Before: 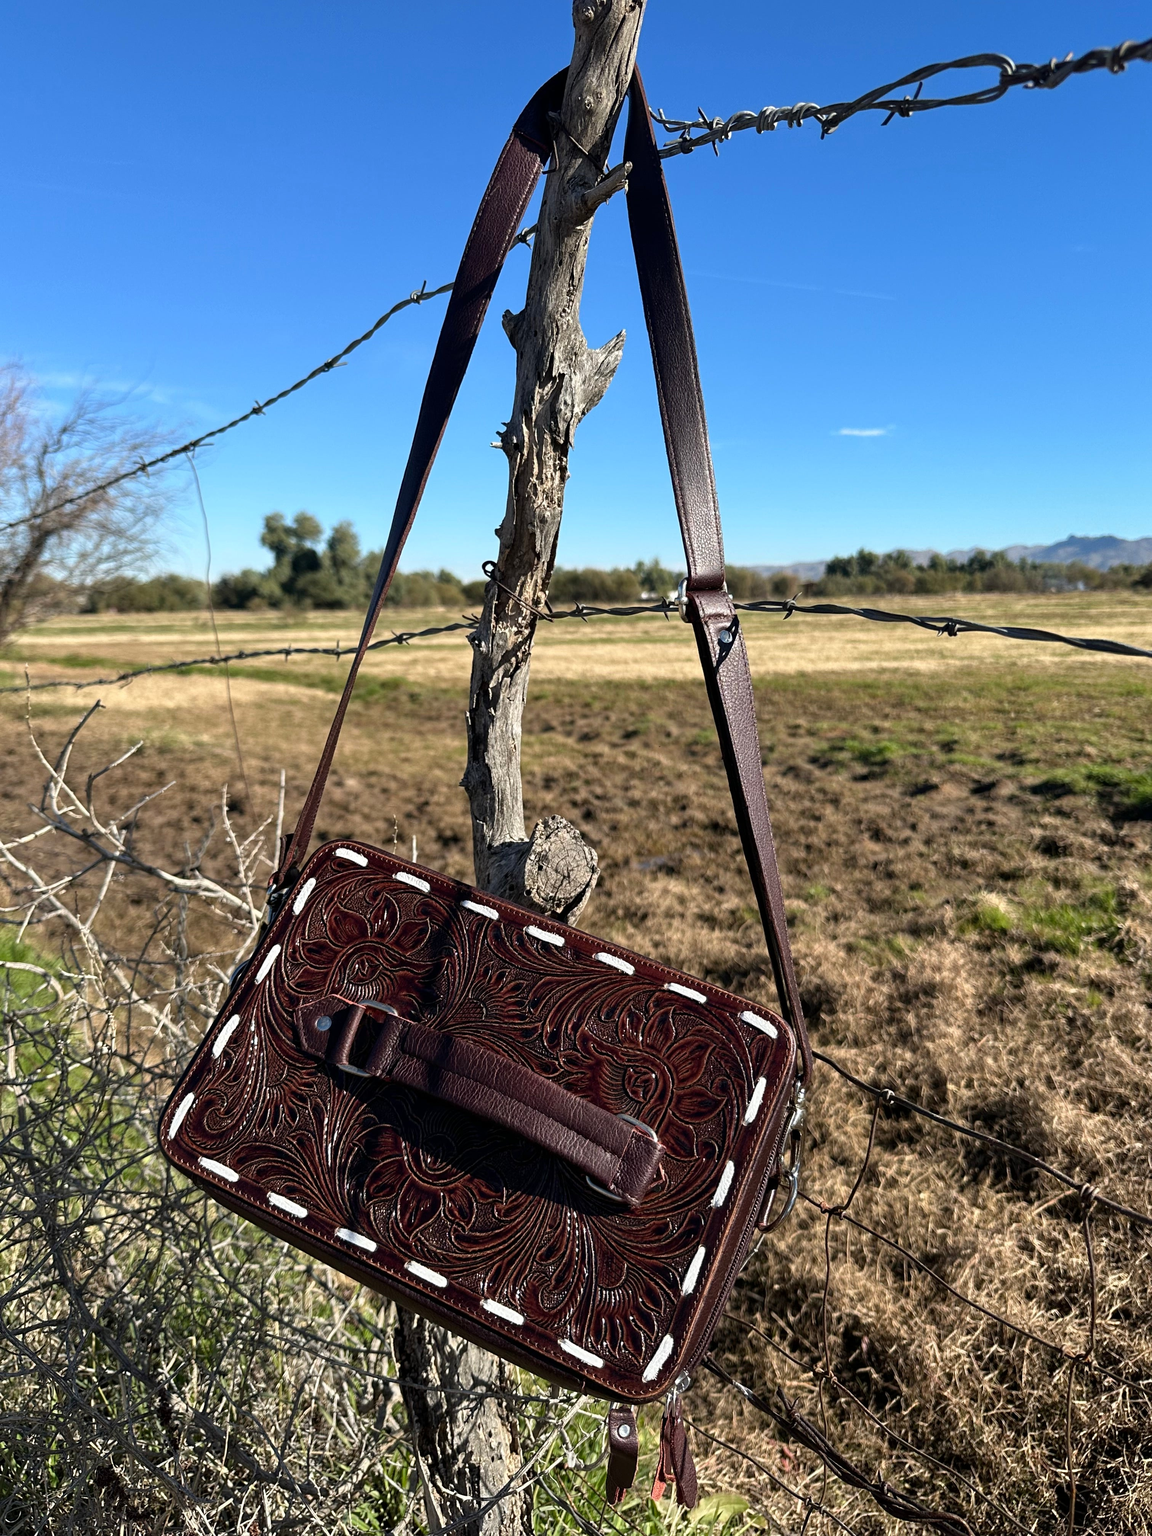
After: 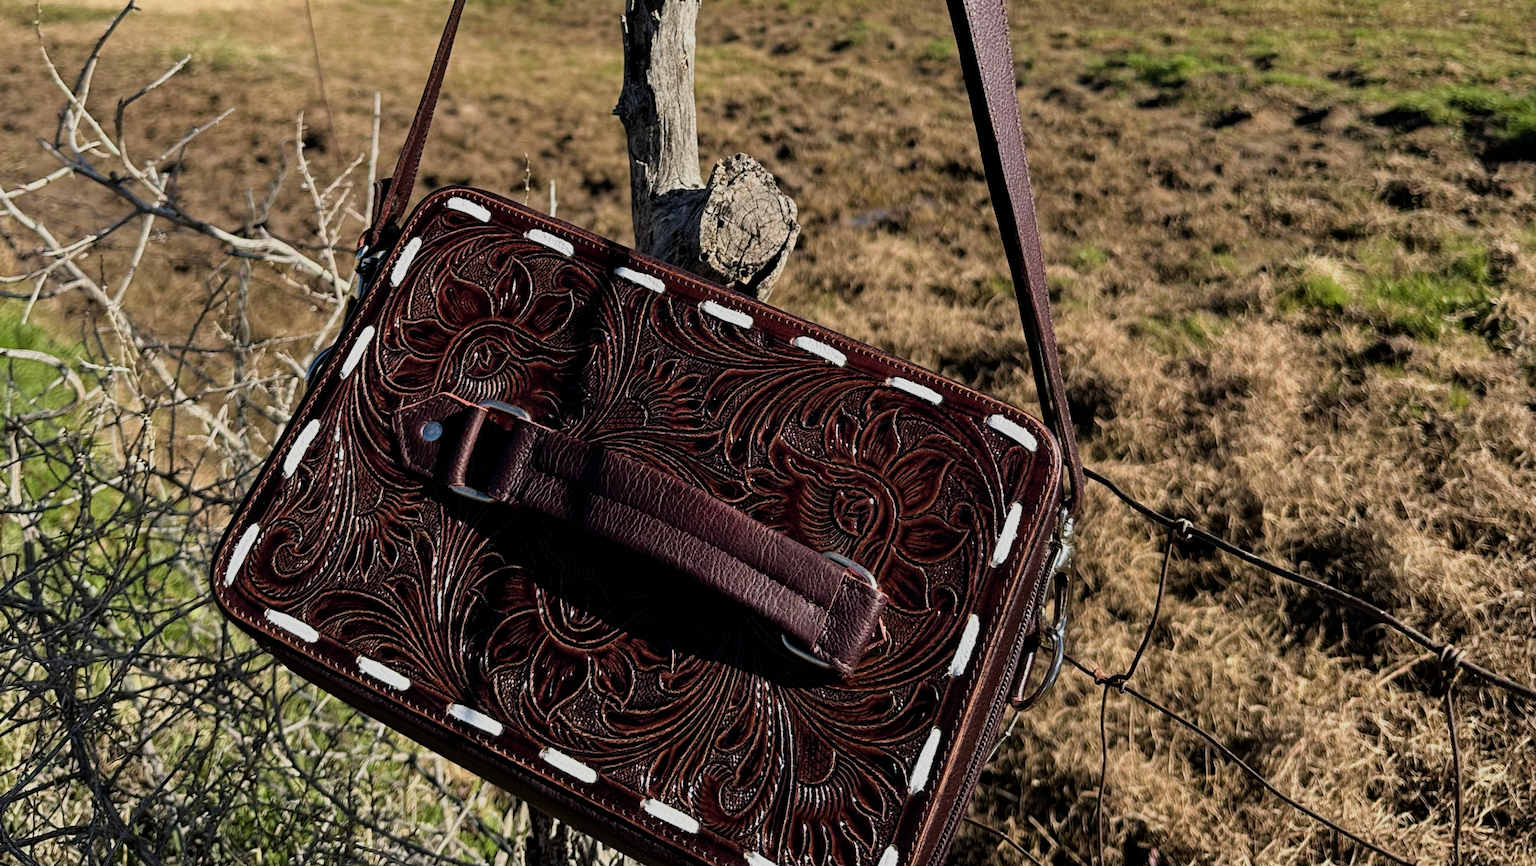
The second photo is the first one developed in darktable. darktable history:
velvia: on, module defaults
crop: top 45.597%, bottom 12.105%
filmic rgb: black relative exposure -8.03 EV, white relative exposure 4.06 EV, hardness 4.14
